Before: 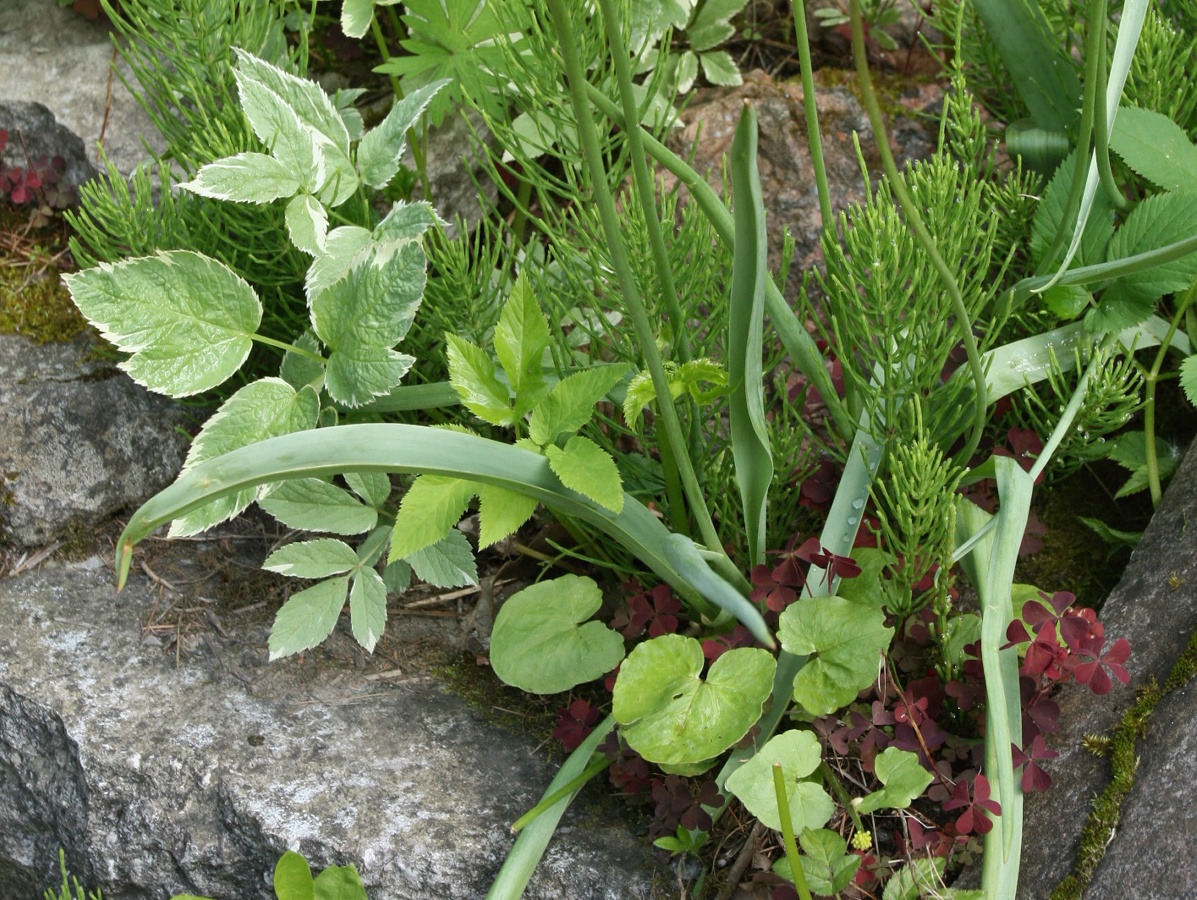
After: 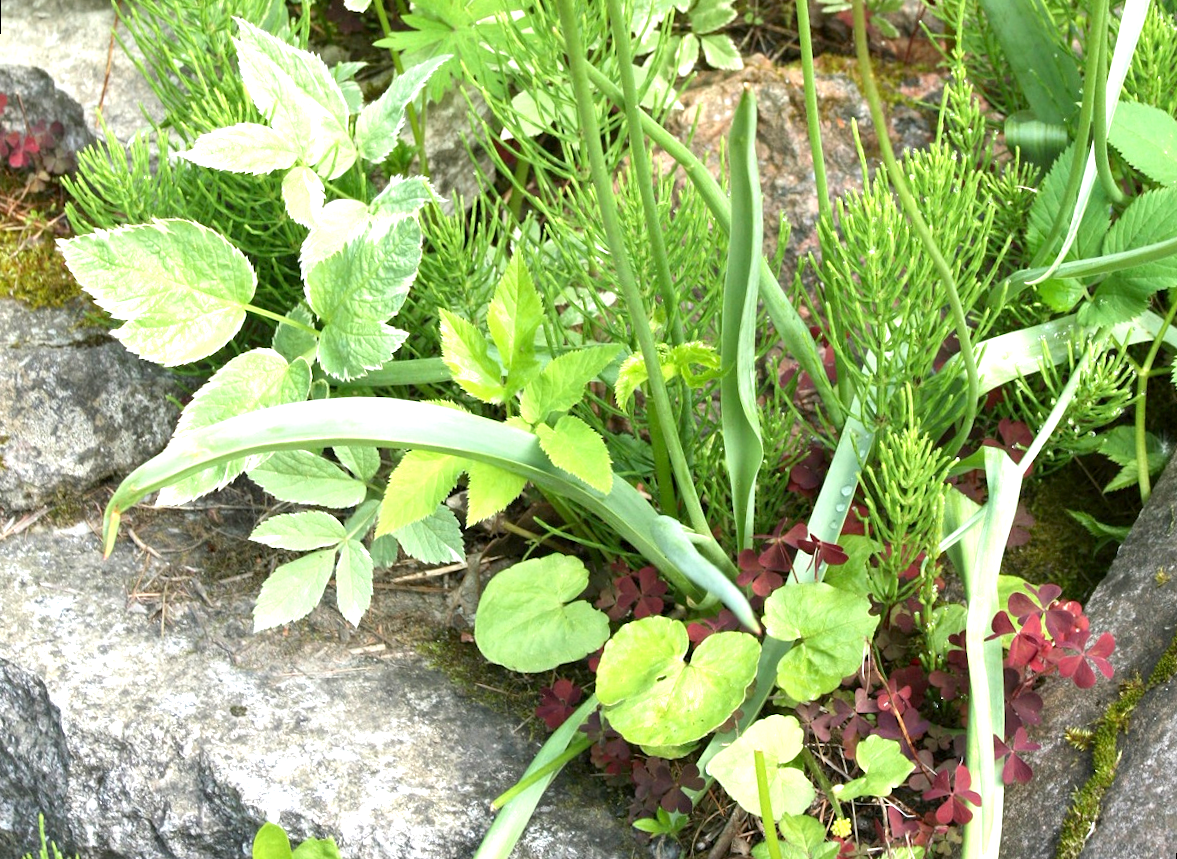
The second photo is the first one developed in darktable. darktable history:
rotate and perspective: rotation 1.57°, crop left 0.018, crop right 0.982, crop top 0.039, crop bottom 0.961
exposure: black level correction 0.001, exposure 1.3 EV, compensate highlight preservation false
base curve: curves: ch0 [(0, 0) (0.472, 0.508) (1, 1)]
